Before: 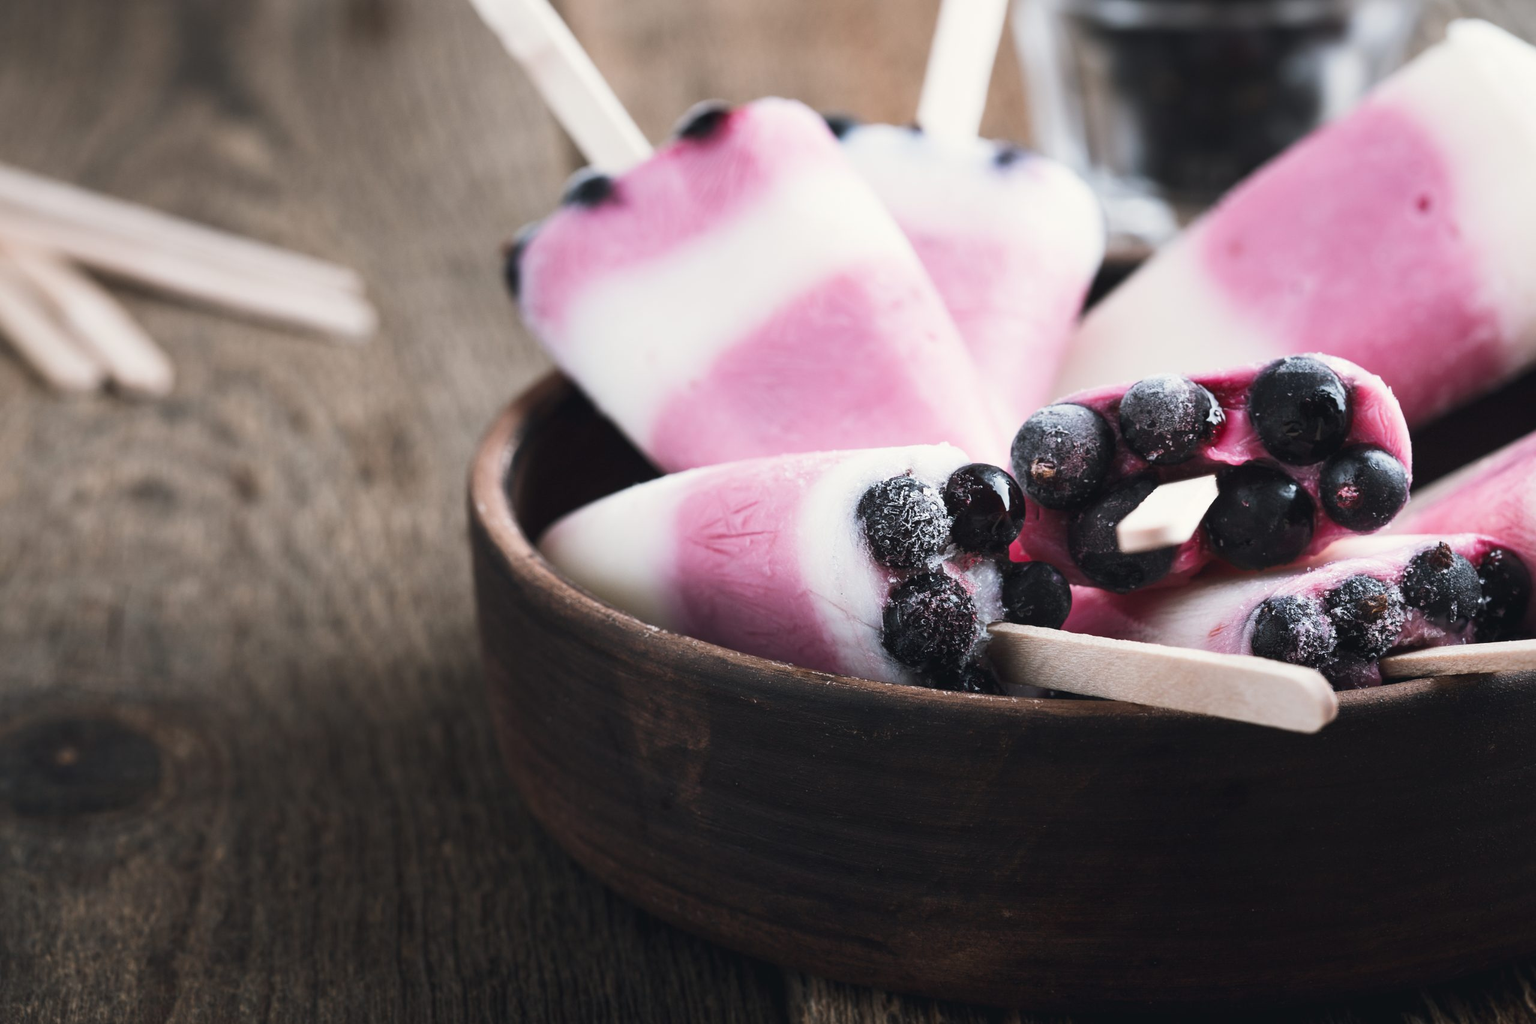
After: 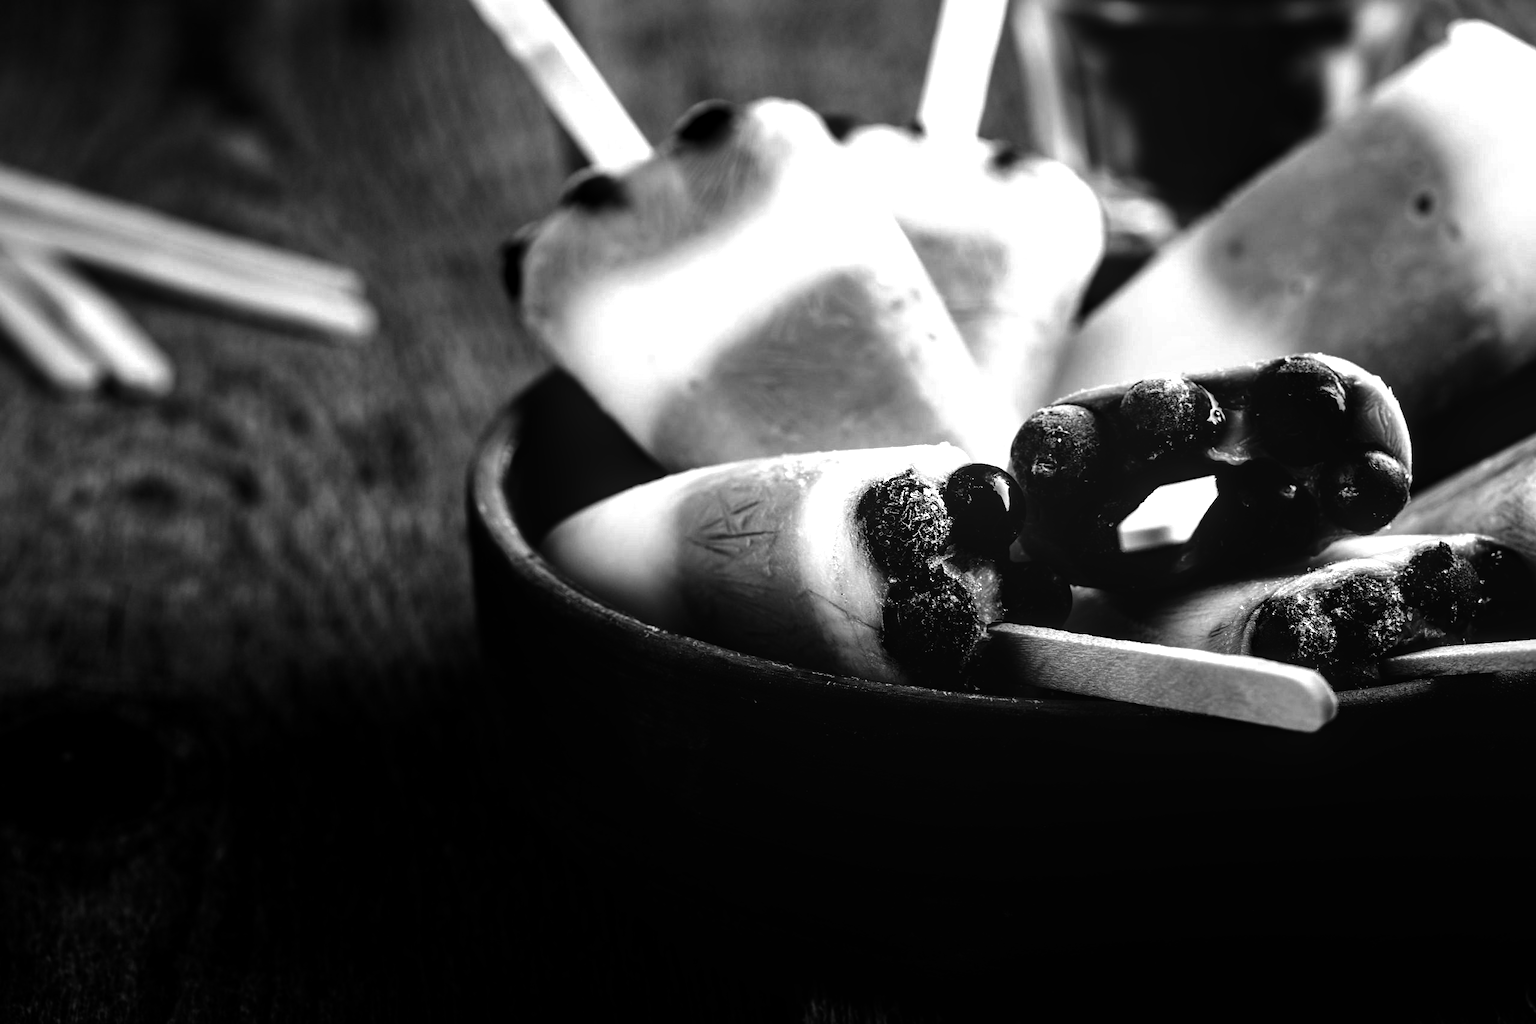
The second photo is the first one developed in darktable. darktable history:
tone equalizer: -8 EV -0.417 EV, -7 EV -0.389 EV, -6 EV -0.333 EV, -5 EV -0.222 EV, -3 EV 0.222 EV, -2 EV 0.333 EV, -1 EV 0.389 EV, +0 EV 0.417 EV, edges refinement/feathering 500, mask exposure compensation -1.57 EV, preserve details no
contrast brightness saturation: contrast 0.02, brightness -1, saturation -1
shadows and highlights: shadows 25, highlights -25
base curve: exposure shift 0, preserve colors none
local contrast: on, module defaults
